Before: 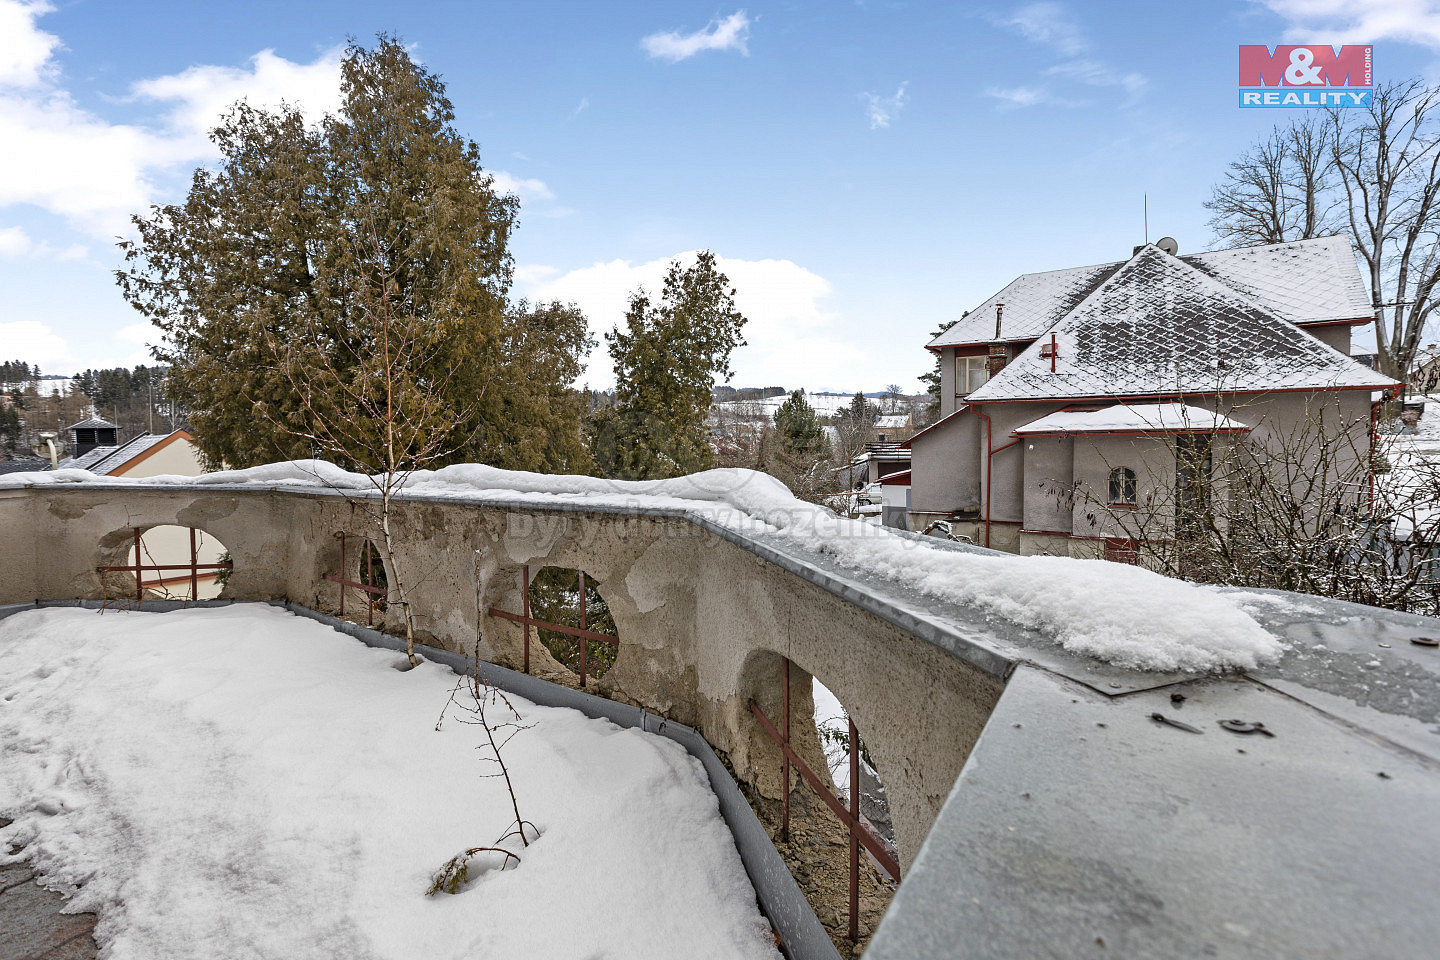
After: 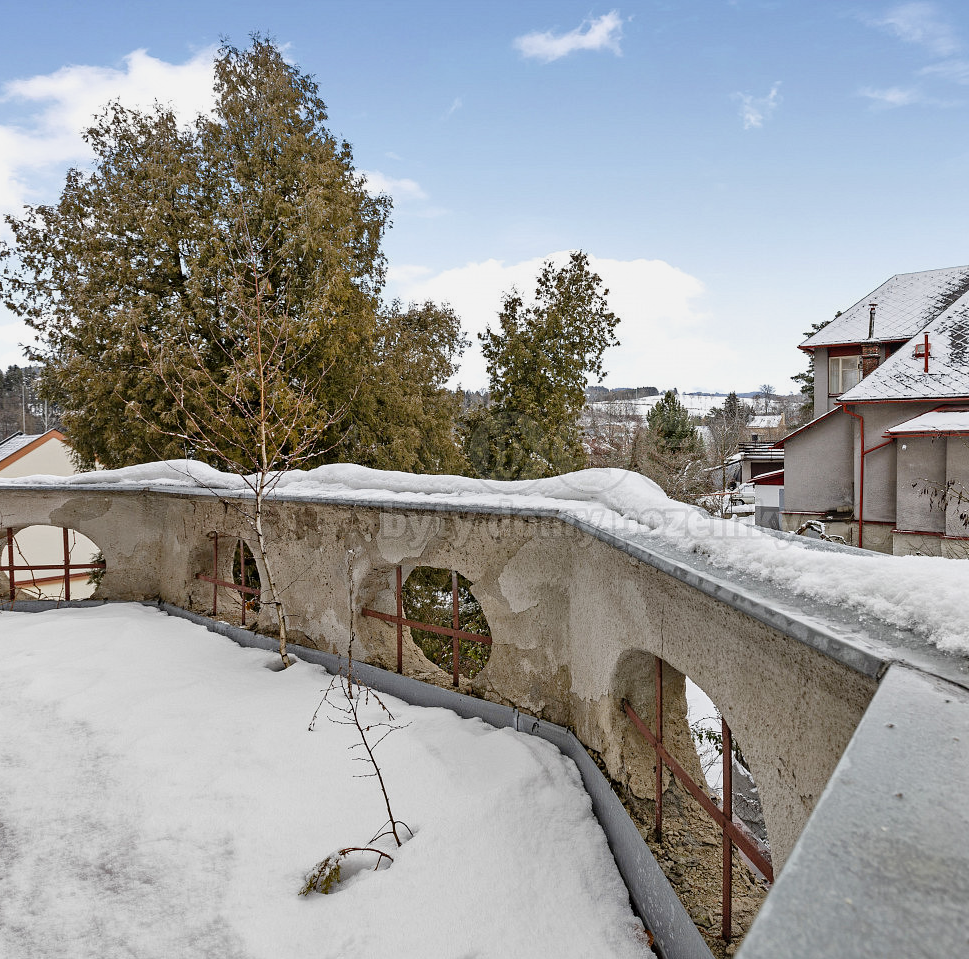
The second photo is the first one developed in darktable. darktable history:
crop and rotate: left 8.841%, right 23.799%
color balance rgb: perceptual saturation grading › global saturation 0.826%
shadows and highlights: shadows 37.73, highlights -26.7, soften with gaussian
tone curve: curves: ch0 [(0, 0) (0.07, 0.052) (0.23, 0.254) (0.486, 0.53) (0.822, 0.825) (0.994, 0.955)]; ch1 [(0, 0) (0.226, 0.261) (0.379, 0.442) (0.469, 0.472) (0.495, 0.495) (0.514, 0.504) (0.561, 0.568) (0.59, 0.612) (1, 1)]; ch2 [(0, 0) (0.269, 0.299) (0.459, 0.441) (0.498, 0.499) (0.523, 0.52) (0.586, 0.569) (0.635, 0.617) (0.659, 0.681) (0.718, 0.764) (1, 1)], preserve colors none
